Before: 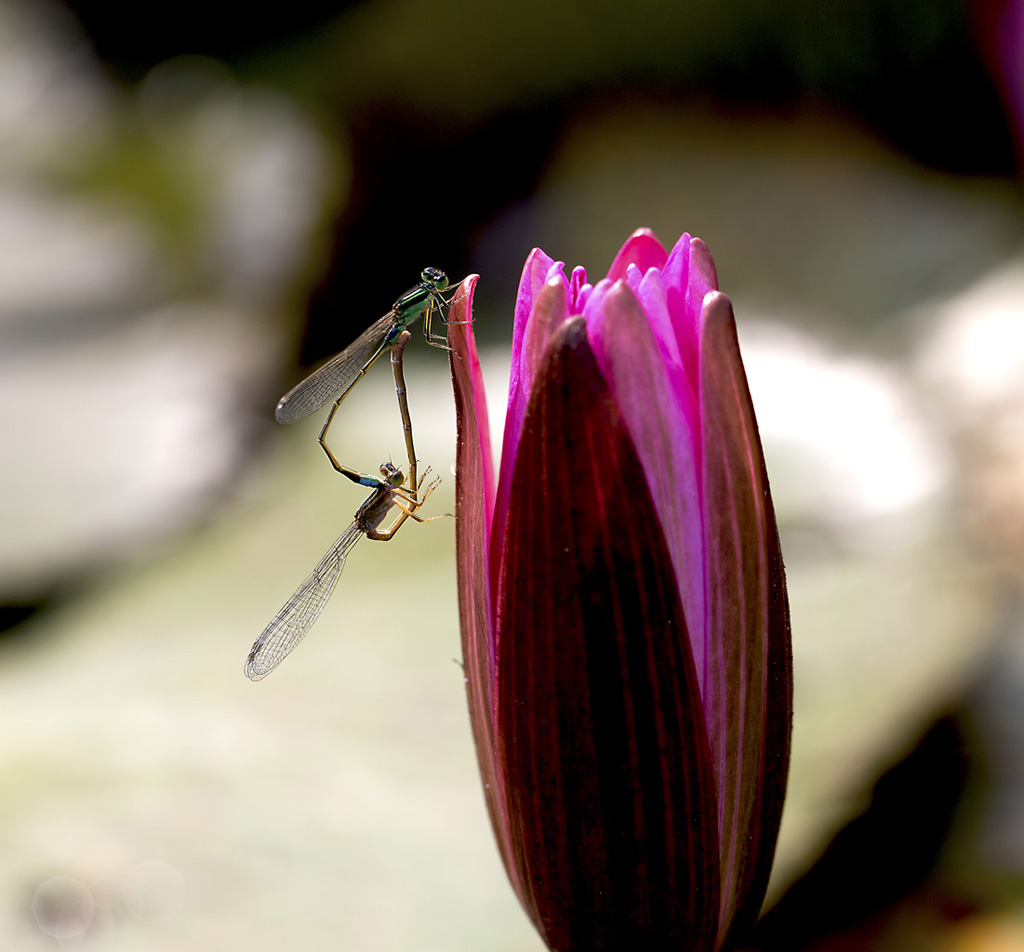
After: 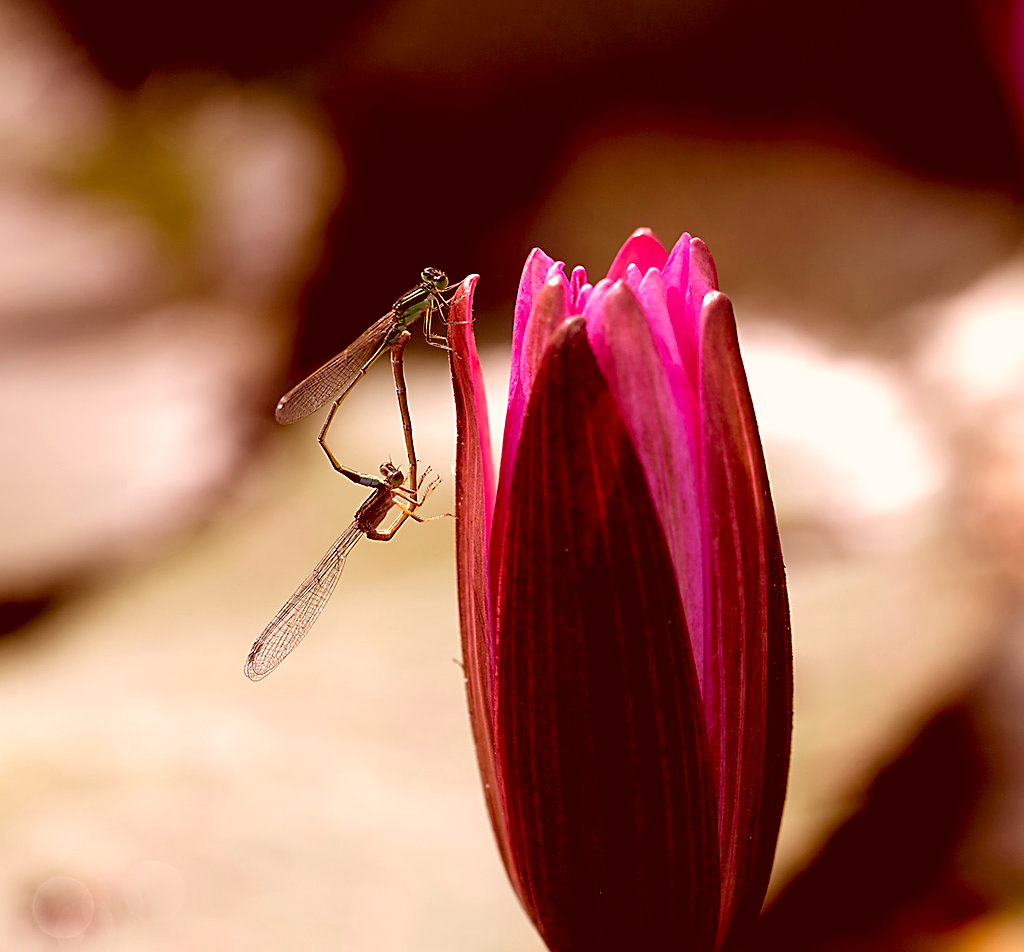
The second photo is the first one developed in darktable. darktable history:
color correction: highlights a* 9.29, highlights b* 8.6, shadows a* 39.86, shadows b* 39.22, saturation 0.795
sharpen: on, module defaults
